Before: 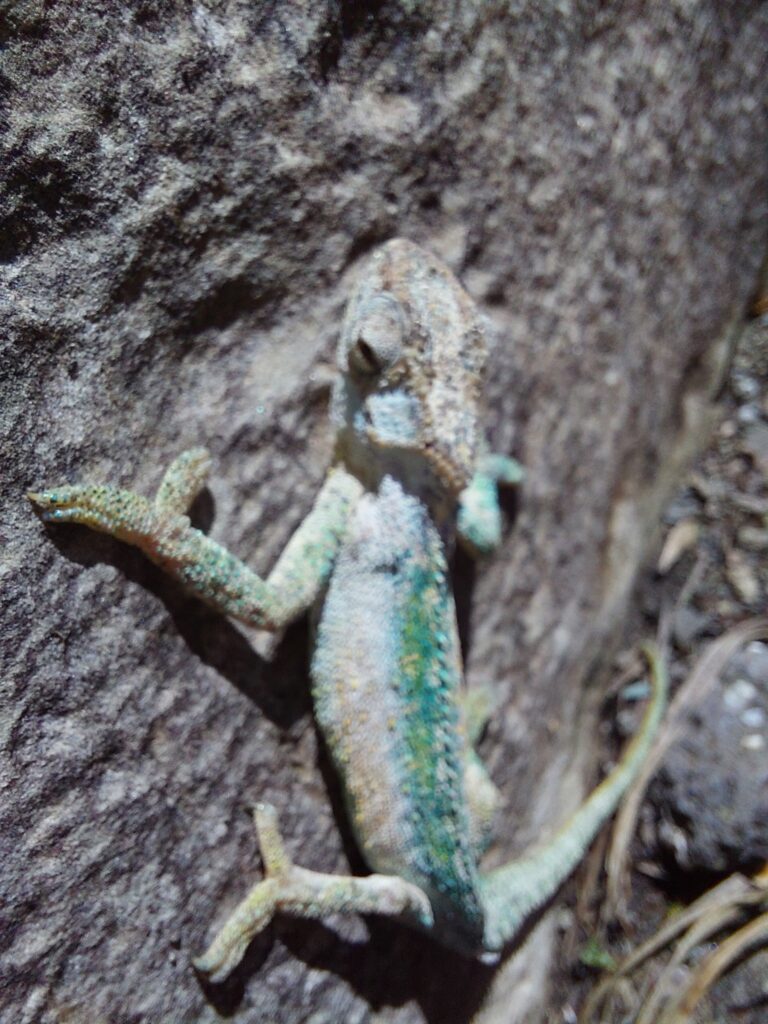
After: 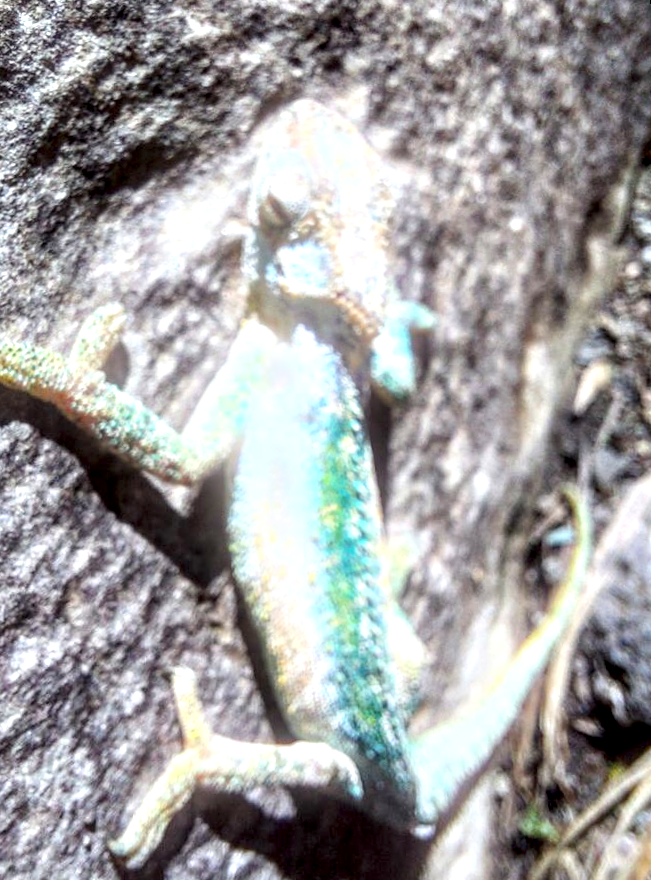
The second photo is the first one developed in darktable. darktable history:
crop and rotate: left 8.262%, top 9.226%
bloom: size 5%, threshold 95%, strength 15%
rotate and perspective: rotation -1.68°, lens shift (vertical) -0.146, crop left 0.049, crop right 0.912, crop top 0.032, crop bottom 0.96
vibrance: vibrance 100%
local contrast: highlights 19%, detail 186%
exposure: black level correction 0, exposure 1 EV, compensate exposure bias true, compensate highlight preservation false
shadows and highlights: shadows 20.55, highlights -20.99, soften with gaussian
